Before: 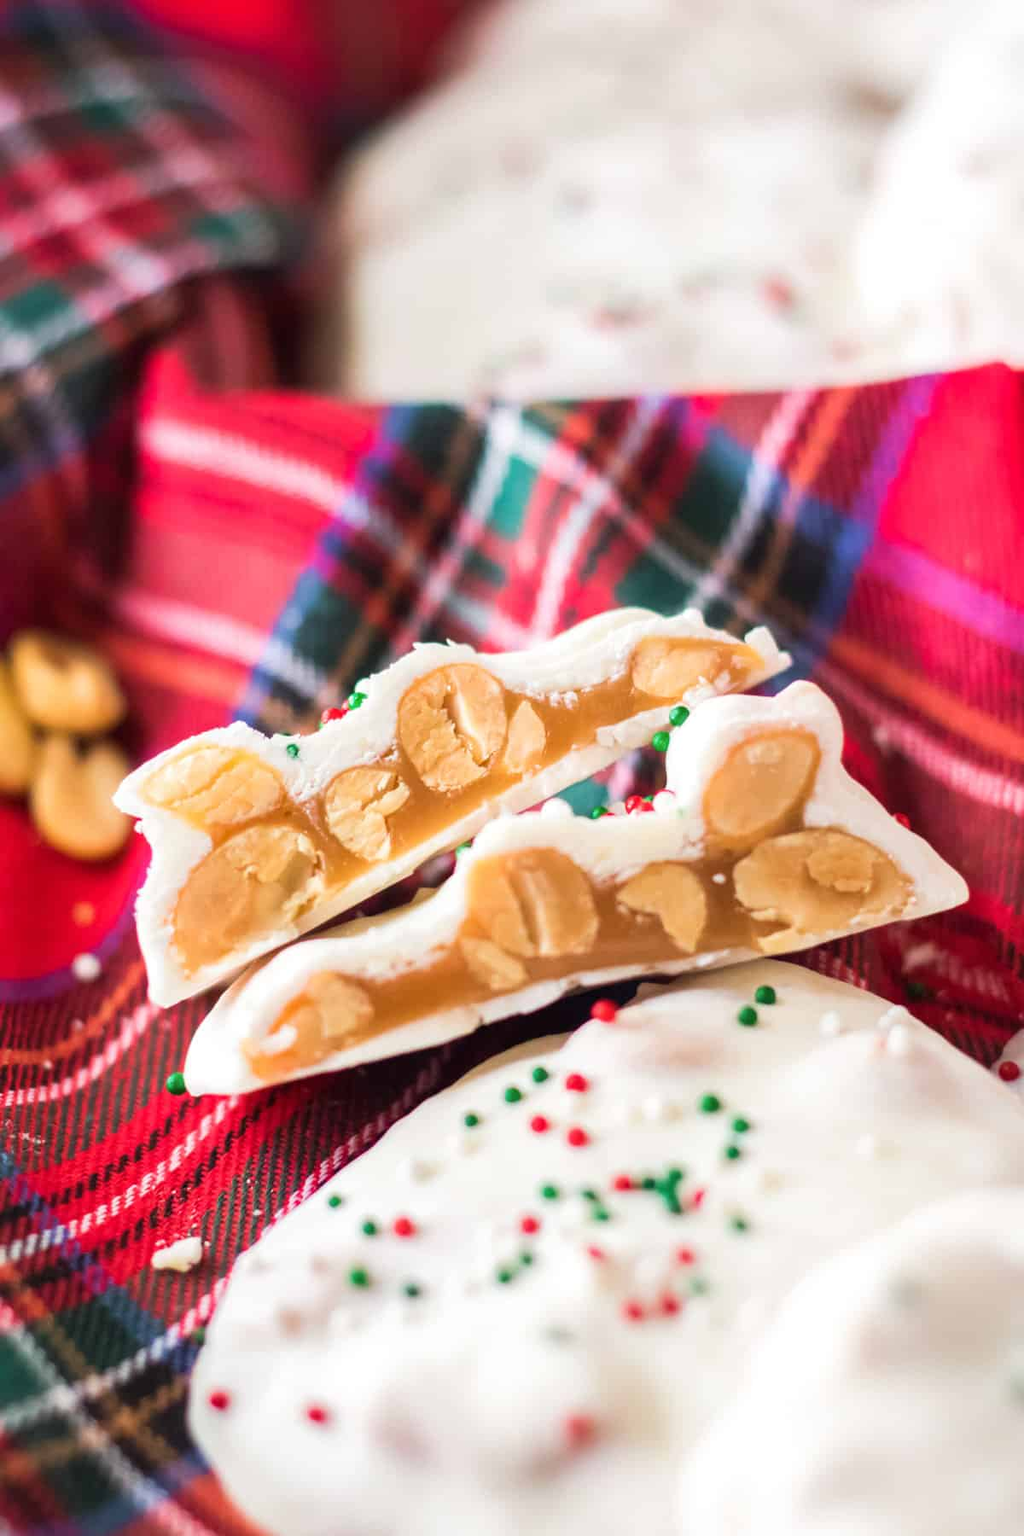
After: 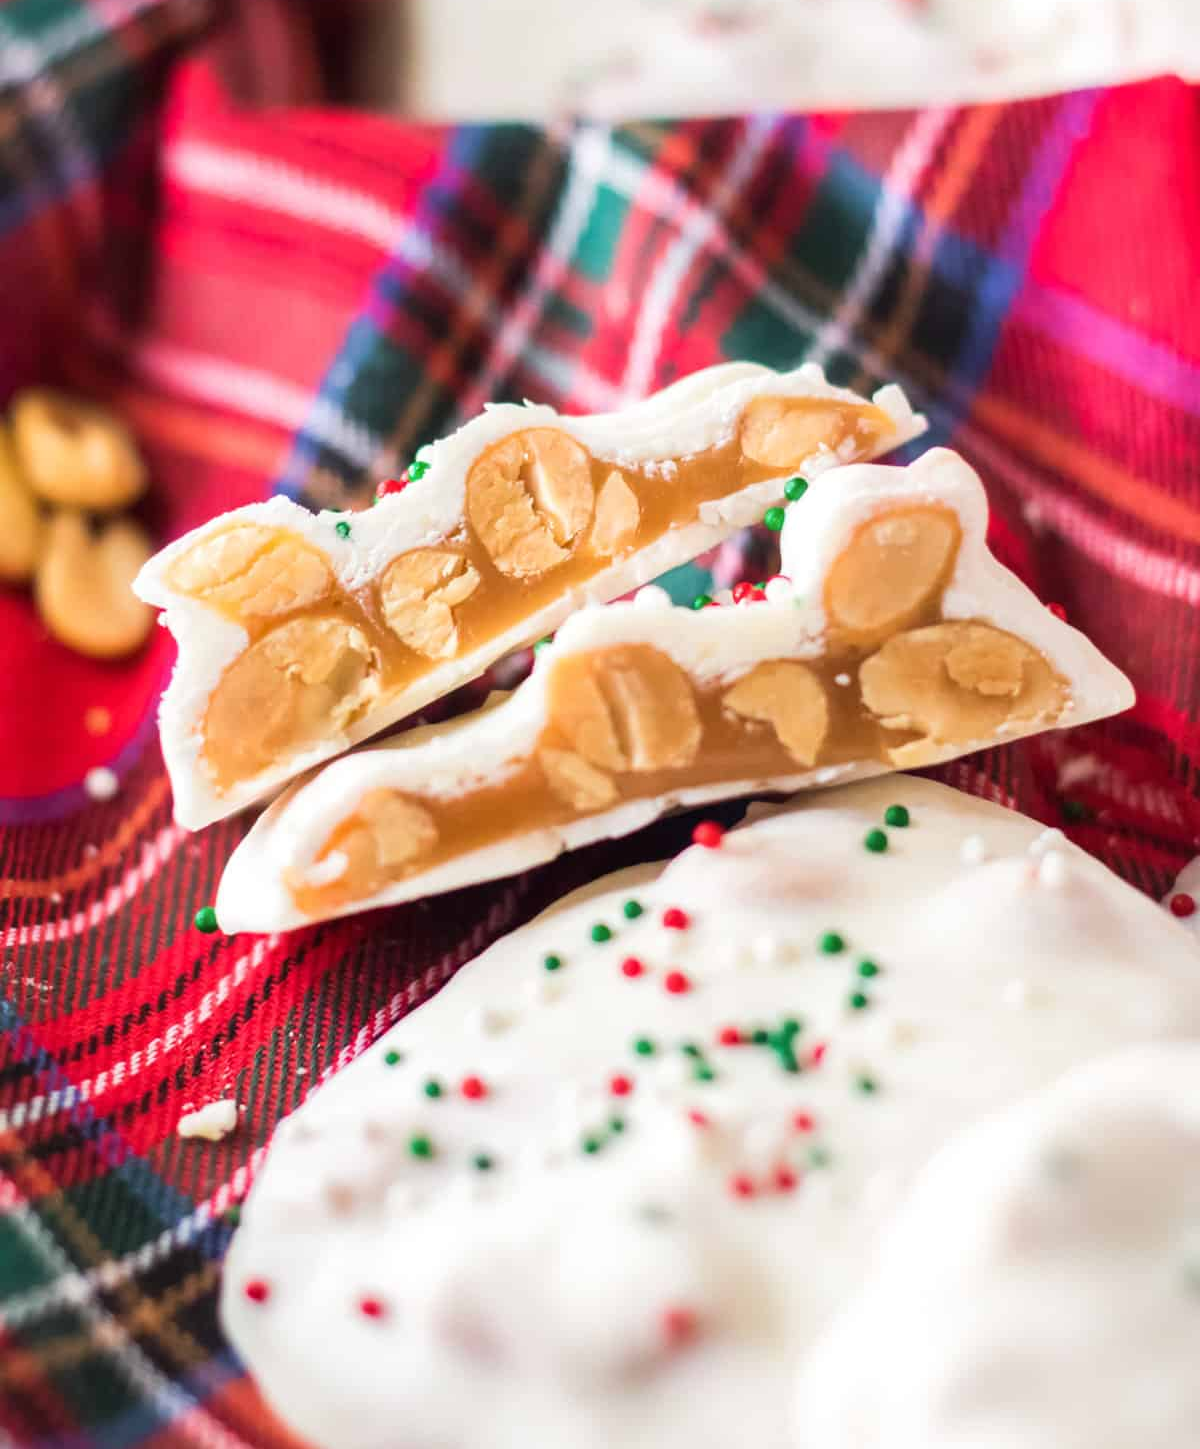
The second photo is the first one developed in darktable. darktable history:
crop and rotate: top 19.475%
